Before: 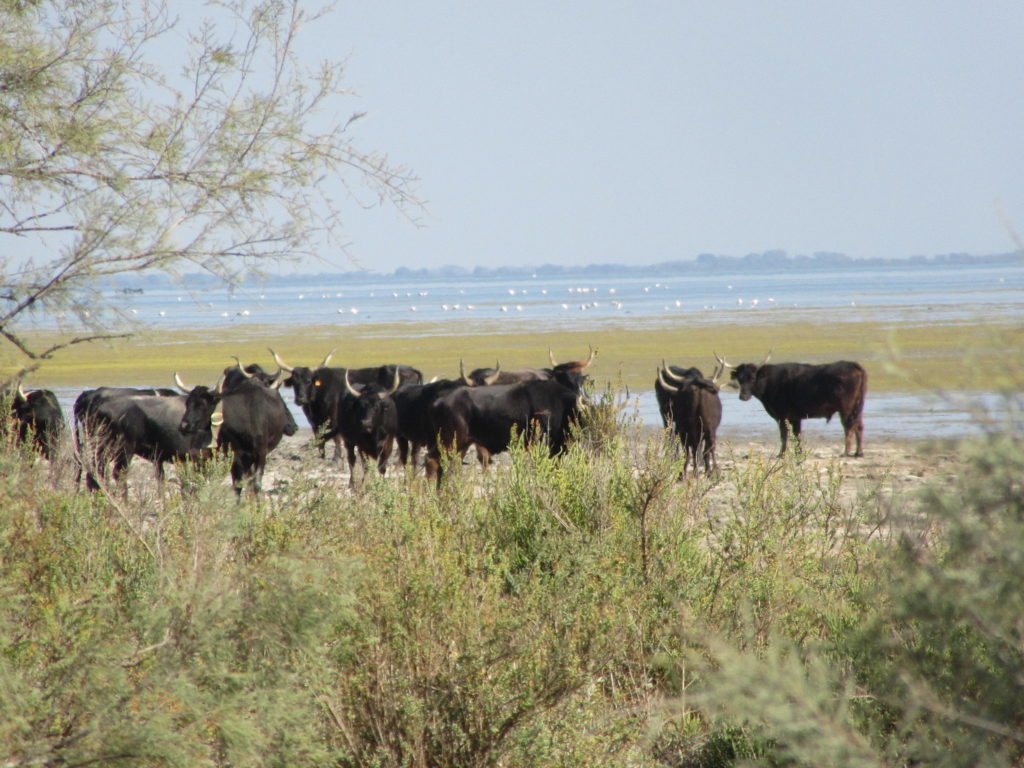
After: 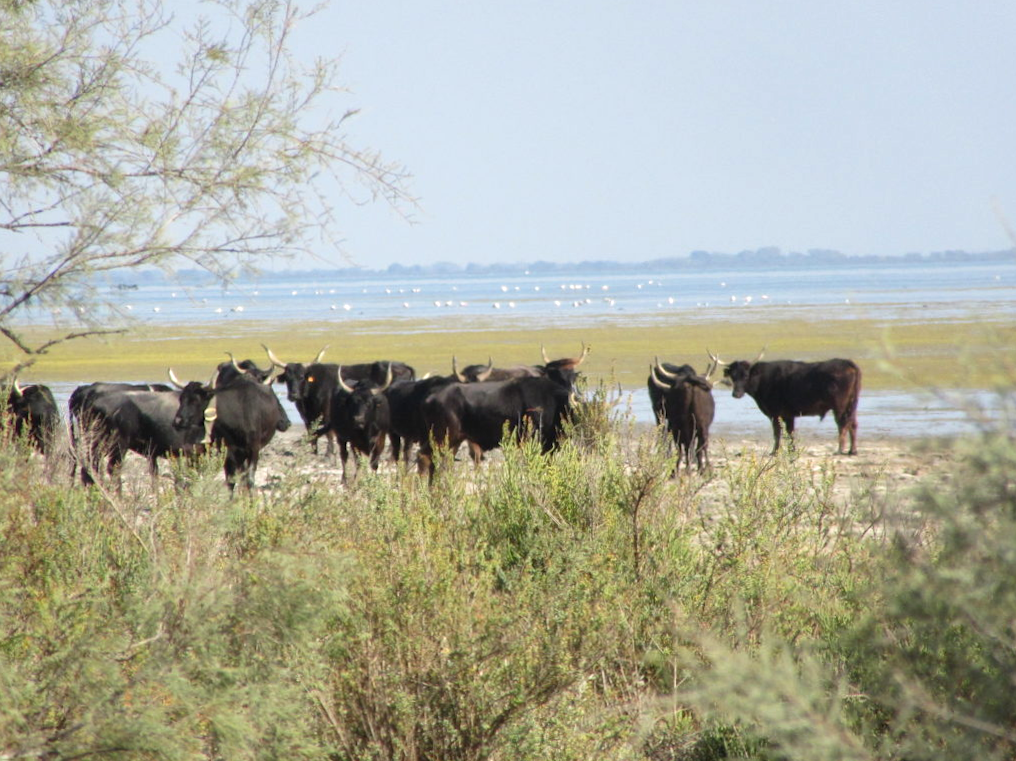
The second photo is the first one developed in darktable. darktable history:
exposure: exposure 0.236 EV, compensate highlight preservation false
tone equalizer: on, module defaults
rotate and perspective: rotation 0.192°, lens shift (horizontal) -0.015, crop left 0.005, crop right 0.996, crop top 0.006, crop bottom 0.99
